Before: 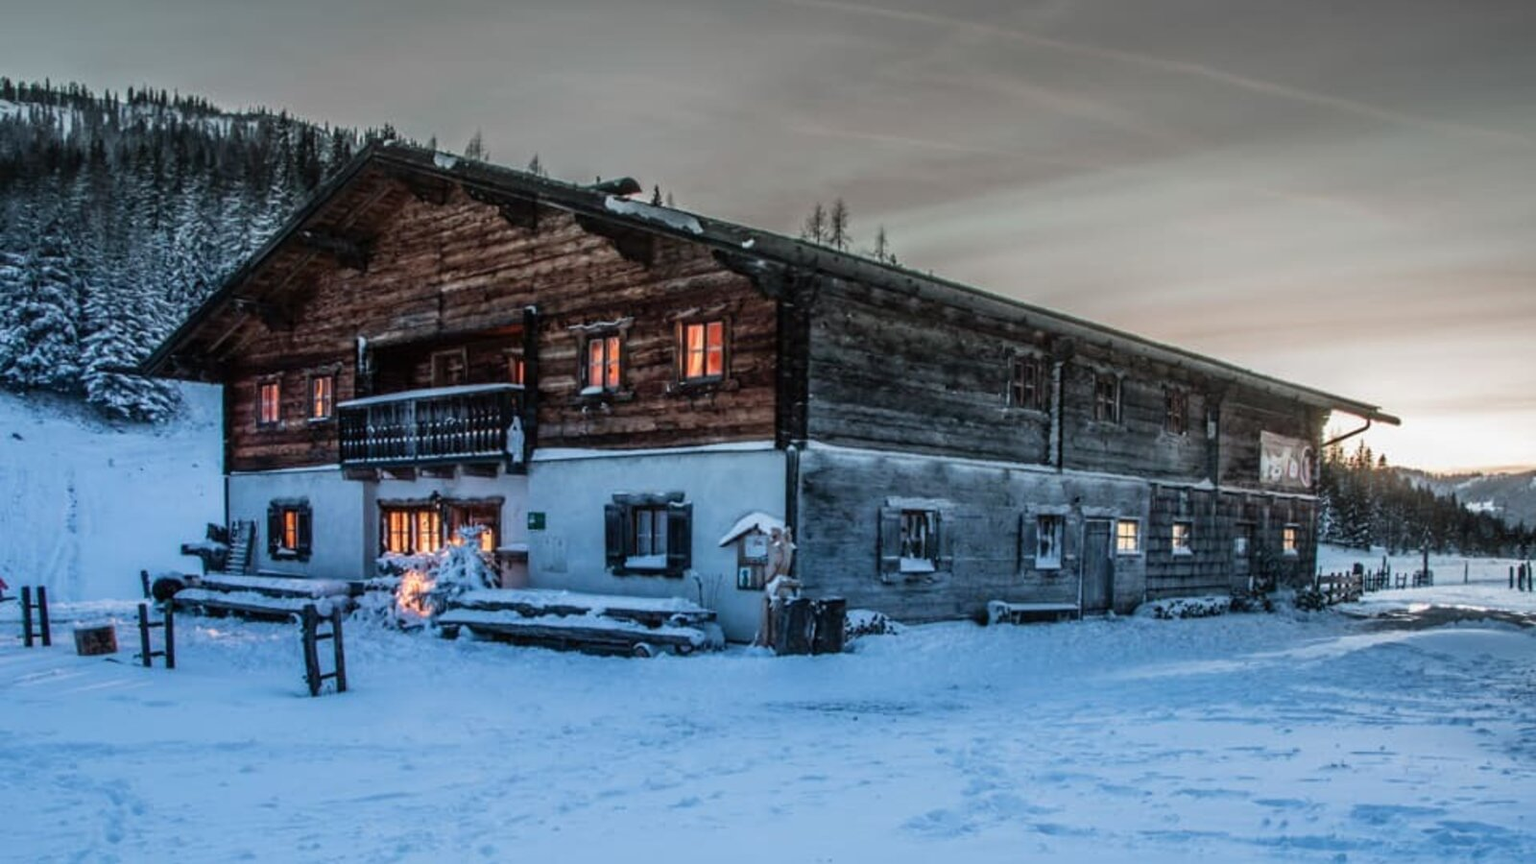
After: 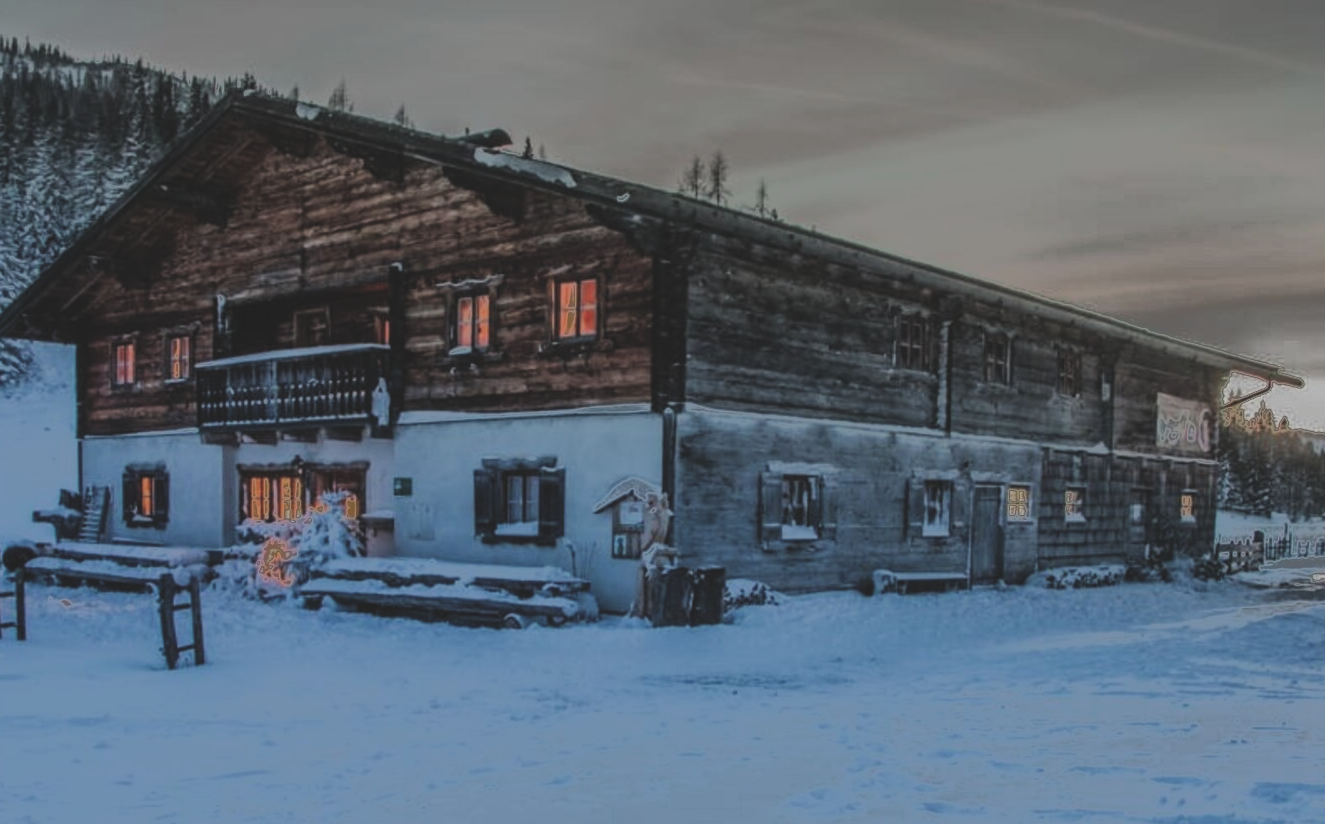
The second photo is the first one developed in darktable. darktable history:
exposure: black level correction -0.036, exposure -0.497 EV, compensate highlight preservation false
crop: left 9.807%, top 6.259%, right 7.334%, bottom 2.177%
filmic rgb: black relative exposure -7.65 EV, white relative exposure 4.56 EV, hardness 3.61
fill light: exposure -0.73 EV, center 0.69, width 2.2
